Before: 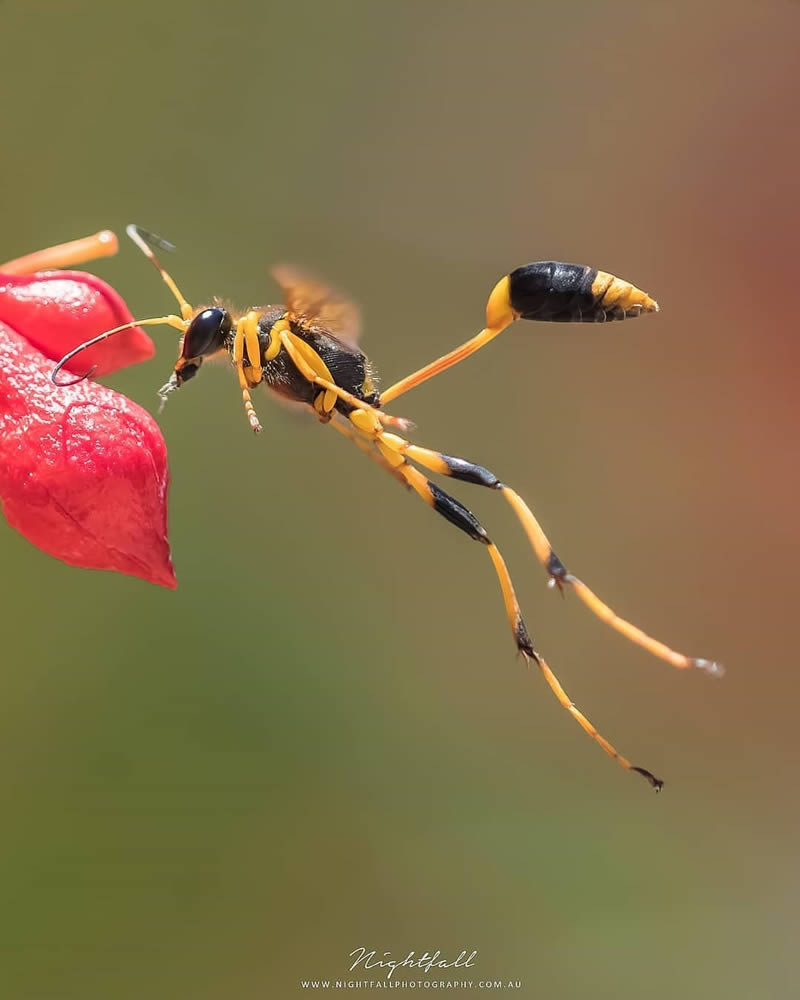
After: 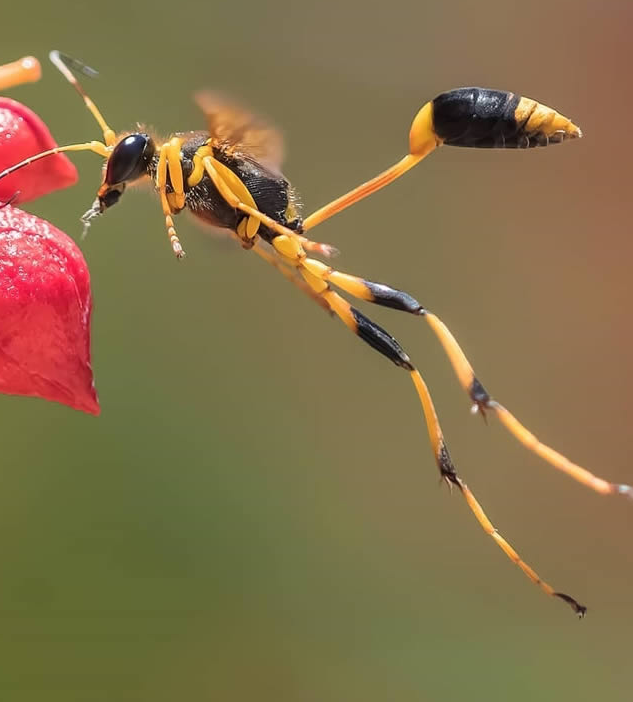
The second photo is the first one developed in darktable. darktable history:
crop: left 9.696%, top 17.401%, right 11.134%, bottom 12.388%
